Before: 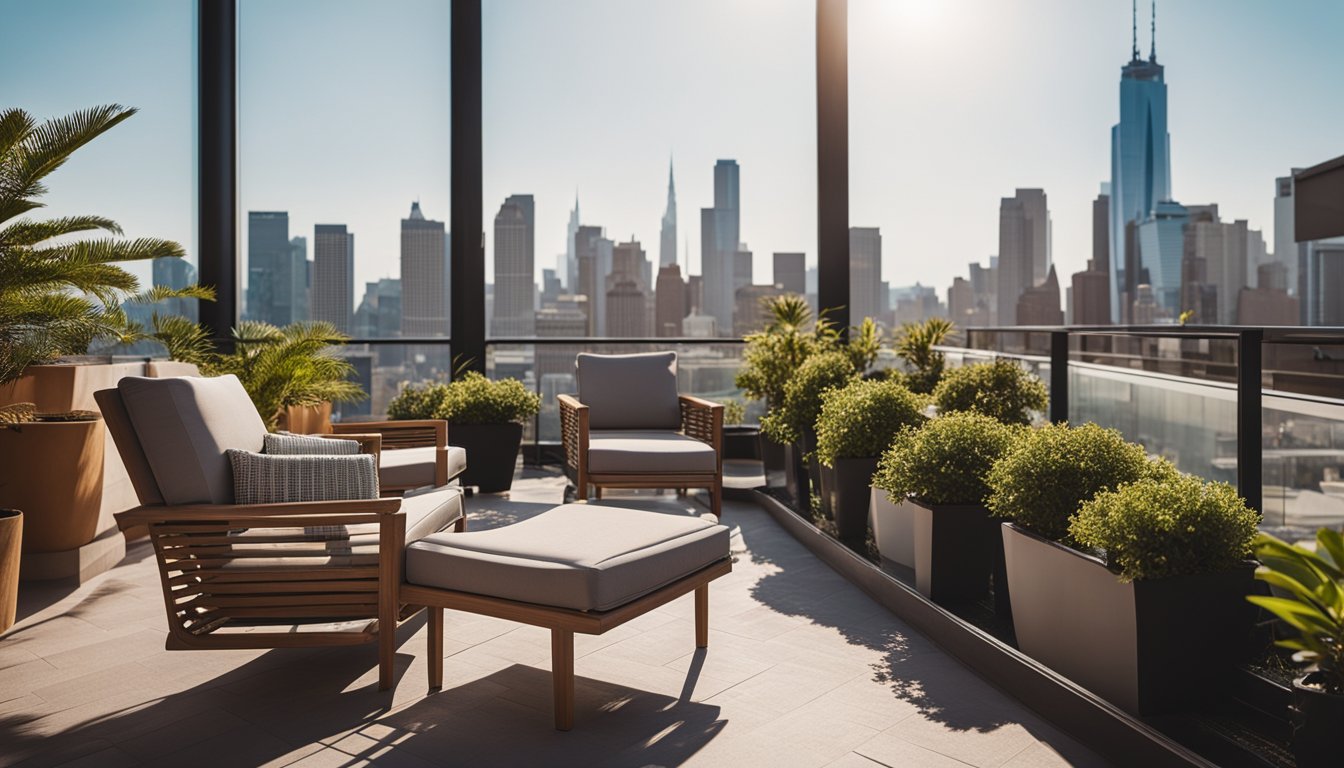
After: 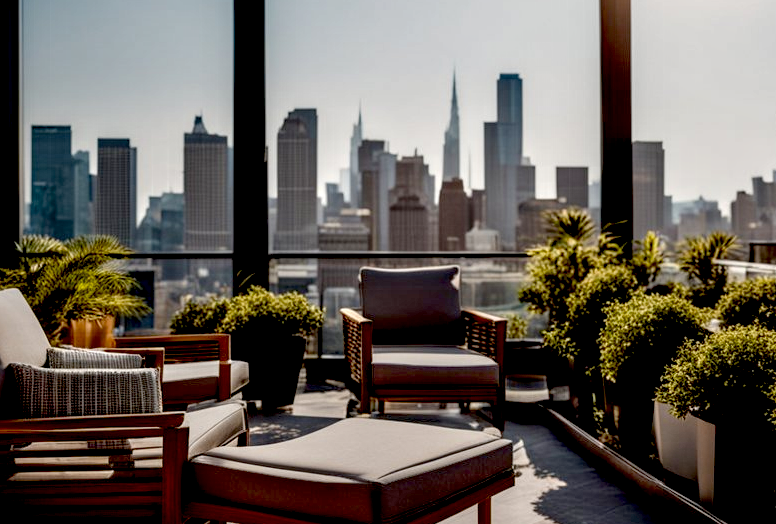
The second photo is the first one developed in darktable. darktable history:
crop: left 16.202%, top 11.208%, right 26.045%, bottom 20.557%
local contrast: on, module defaults
exposure: black level correction 0.056, exposure -0.039 EV, compensate highlight preservation false
contrast equalizer: y [[0.536, 0.565, 0.581, 0.516, 0.52, 0.491], [0.5 ×6], [0.5 ×6], [0 ×6], [0 ×6]]
